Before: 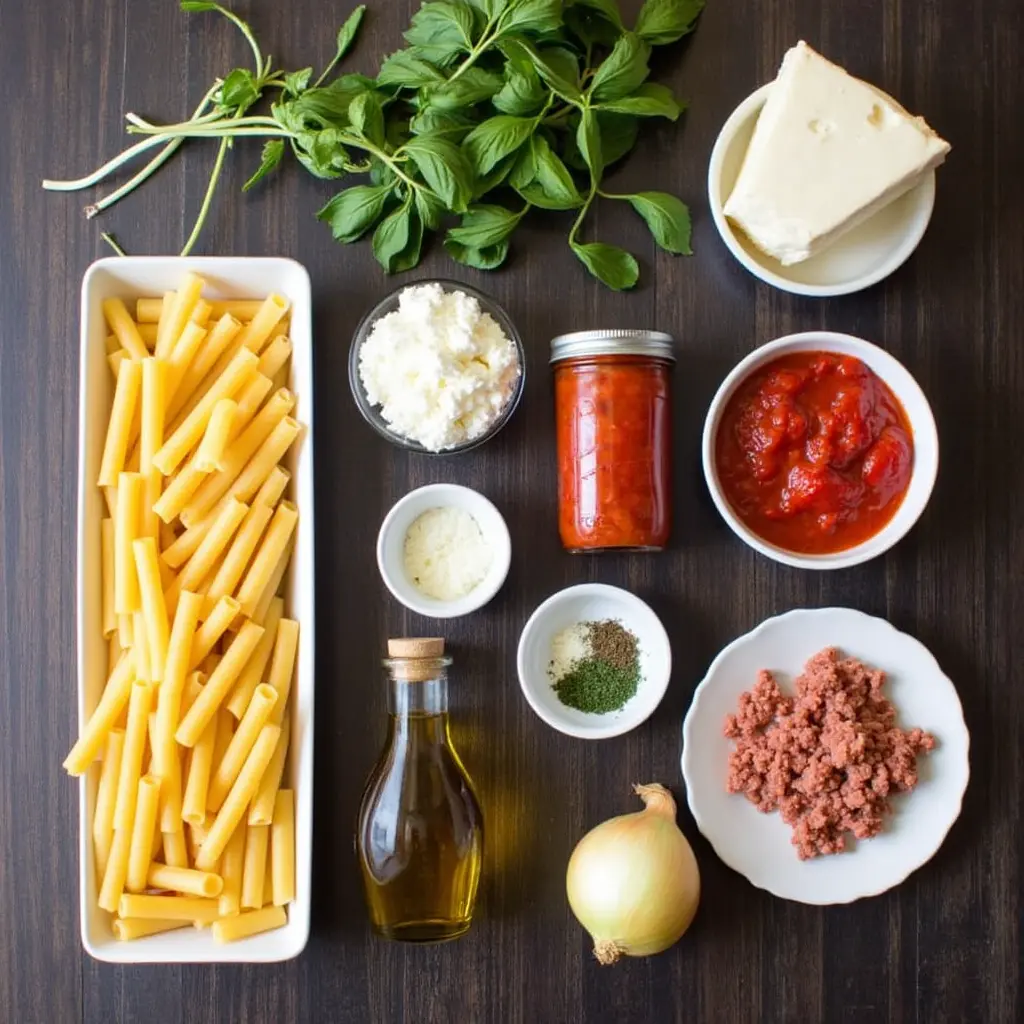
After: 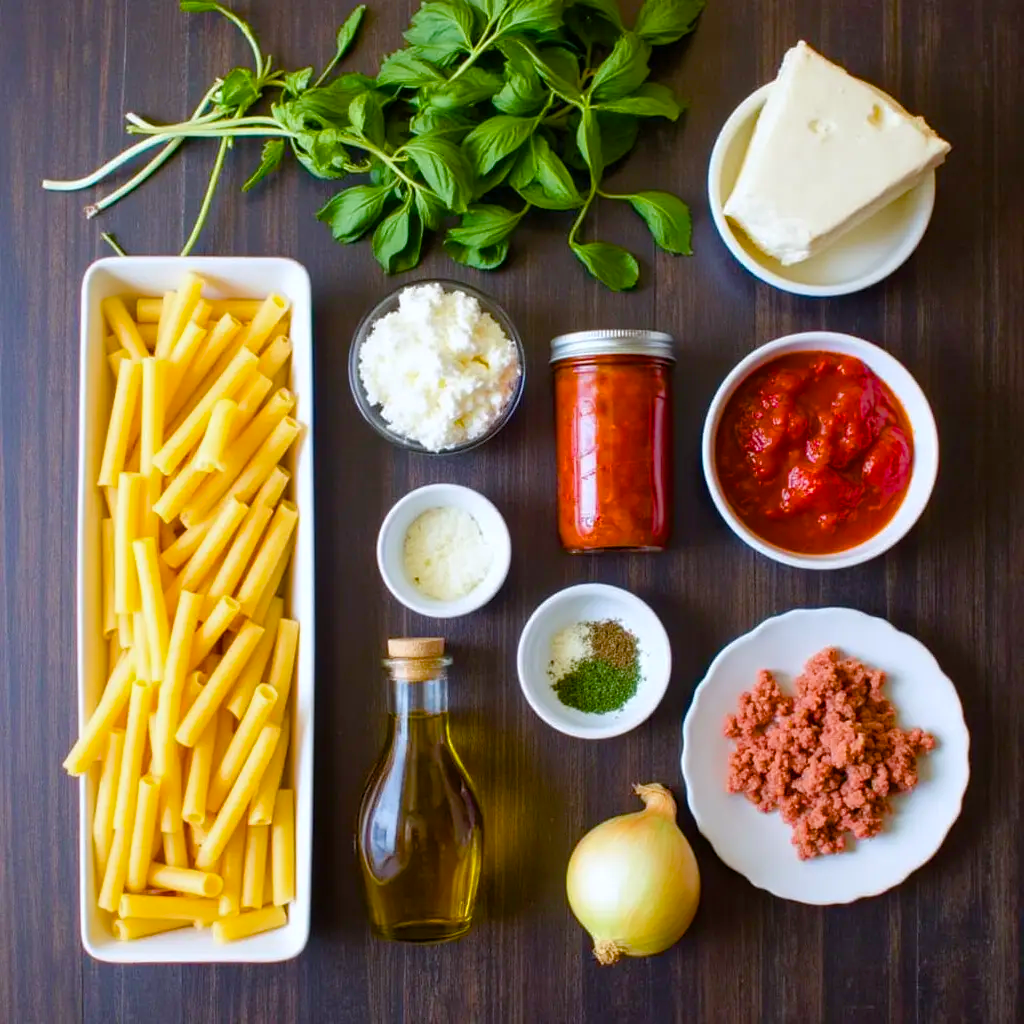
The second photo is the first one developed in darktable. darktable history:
white balance: red 0.98, blue 1.034
shadows and highlights: shadows 25, highlights -25
color balance rgb: perceptual saturation grading › global saturation 20%, perceptual saturation grading › highlights -25%, perceptual saturation grading › shadows 50.52%, global vibrance 40.24%
